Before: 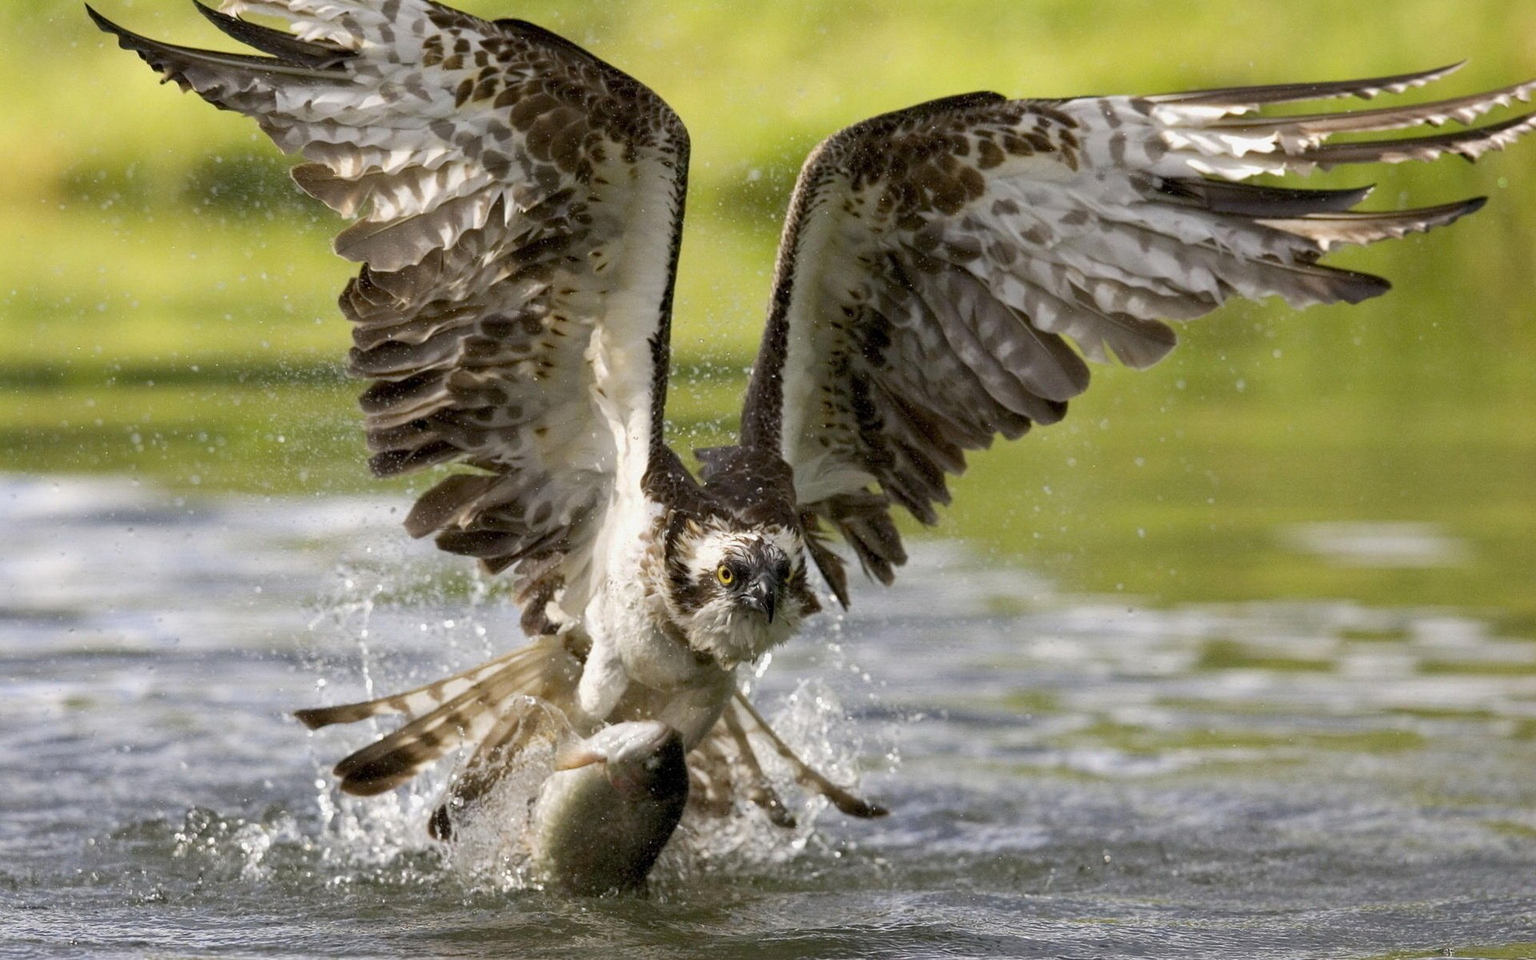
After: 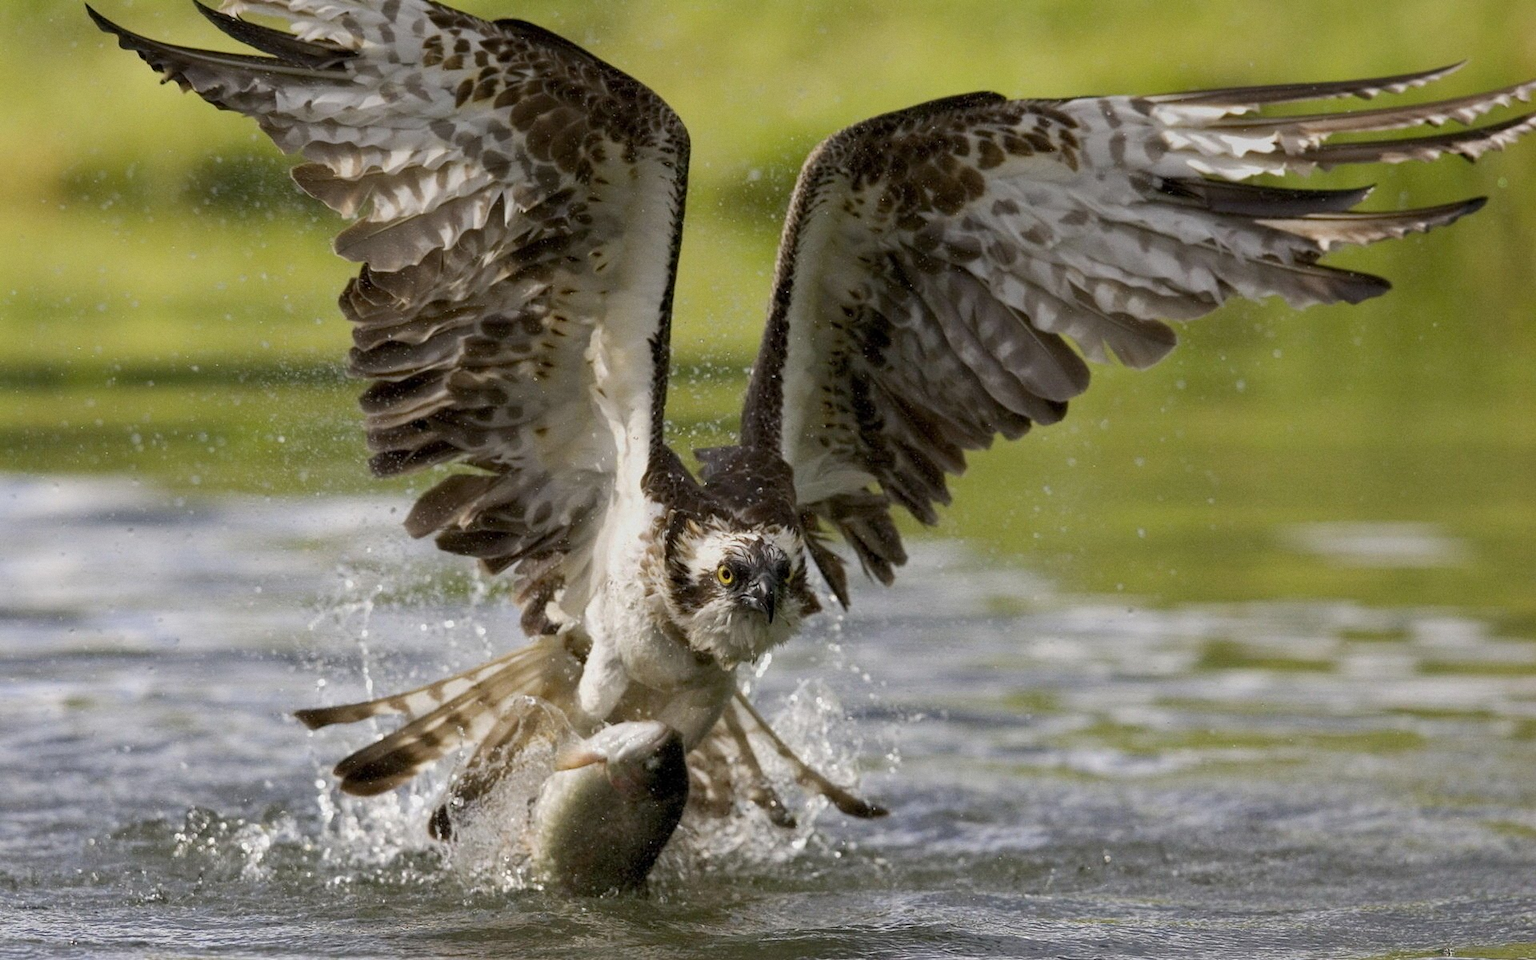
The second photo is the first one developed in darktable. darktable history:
grain: coarseness 0.09 ISO, strength 10%
graduated density: rotation -0.352°, offset 57.64
